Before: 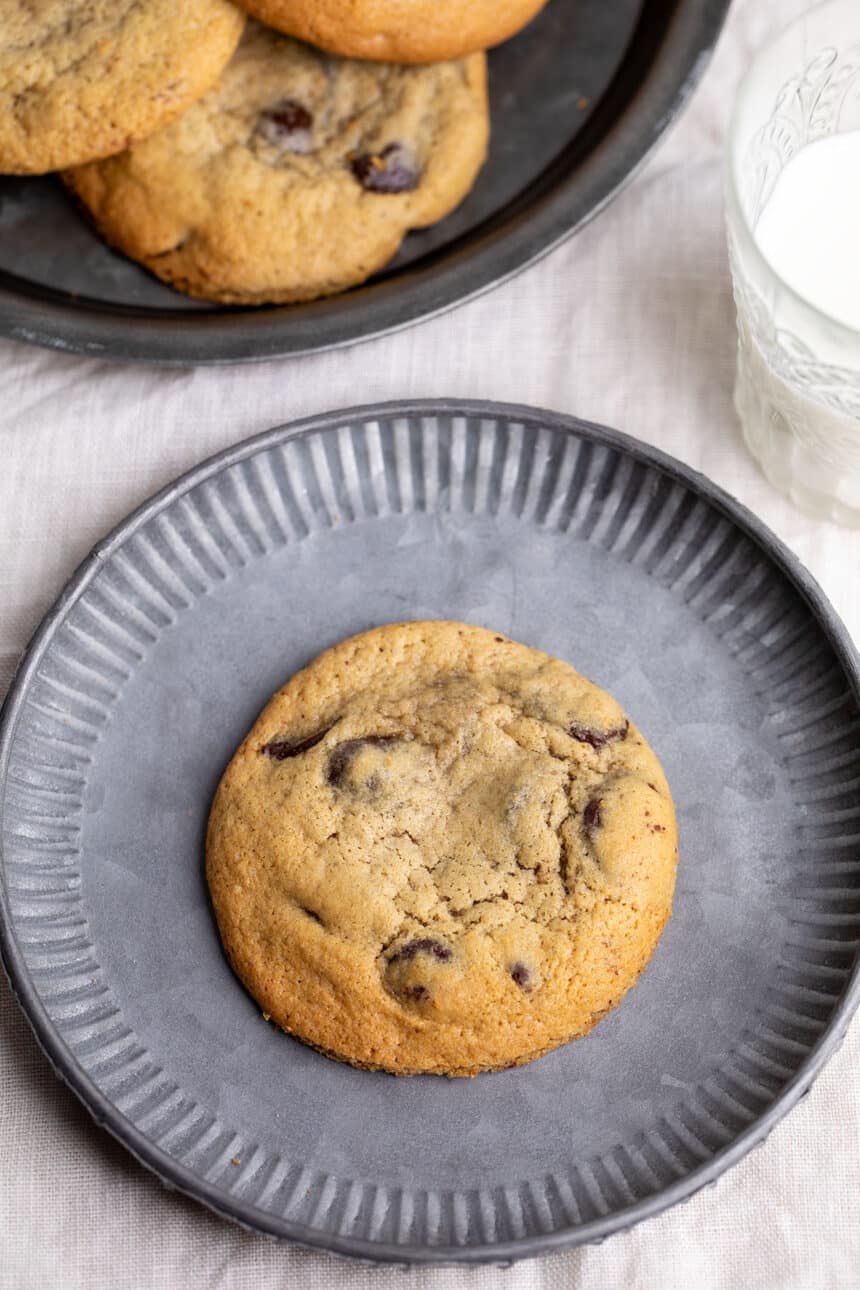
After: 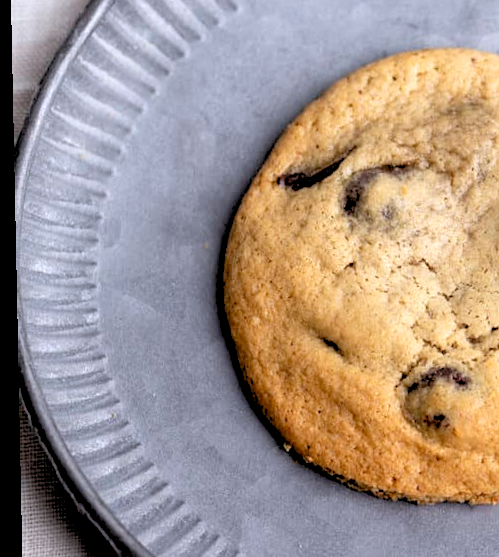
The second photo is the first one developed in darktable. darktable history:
contrast brightness saturation: saturation -0.05
exposure: black level correction 0.009, exposure 0.119 EV, compensate highlight preservation false
crop: top 44.483%, right 43.593%, bottom 12.892%
color correction: highlights a* -0.137, highlights b* -5.91, shadows a* -0.137, shadows b* -0.137
rgb levels: levels [[0.013, 0.434, 0.89], [0, 0.5, 1], [0, 0.5, 1]]
rotate and perspective: rotation -1.17°, automatic cropping off
